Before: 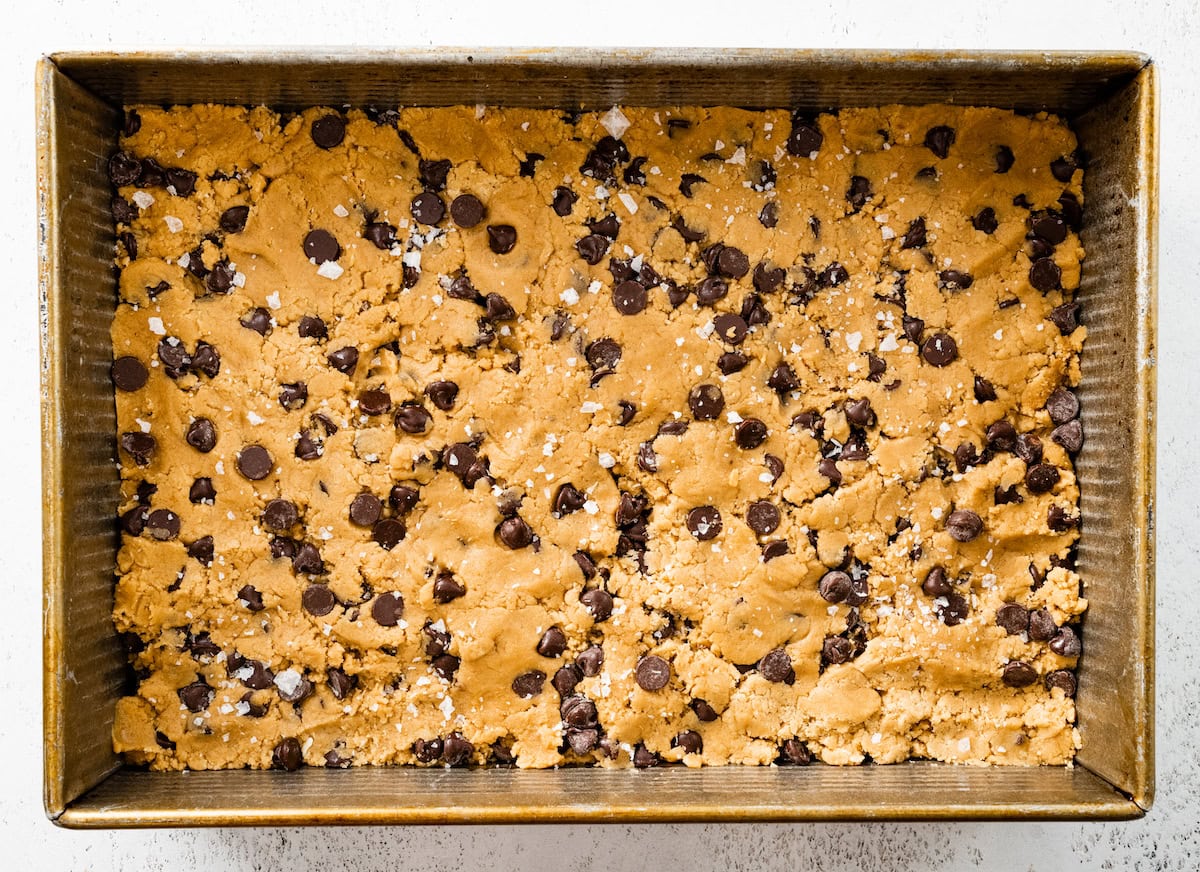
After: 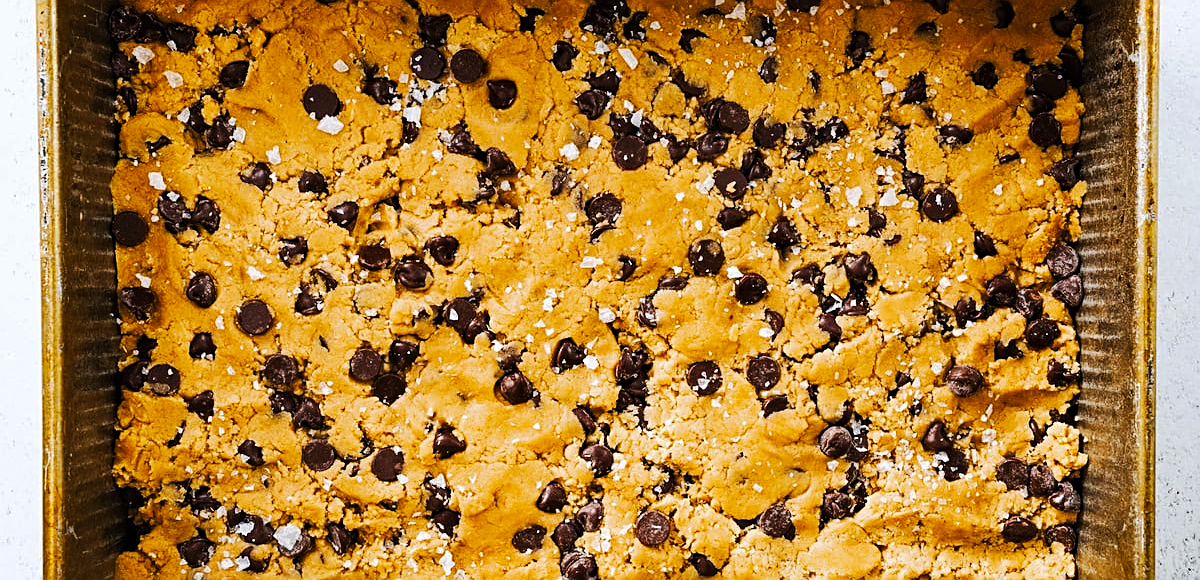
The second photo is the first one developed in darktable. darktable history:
crop: top 16.727%, bottom 16.727%
haze removal: strength 0.29, distance 0.25, compatibility mode true, adaptive false
sharpen: on, module defaults
tone curve: curves: ch0 [(0, 0) (0.003, 0.003) (0.011, 0.009) (0.025, 0.018) (0.044, 0.028) (0.069, 0.038) (0.1, 0.049) (0.136, 0.062) (0.177, 0.089) (0.224, 0.123) (0.277, 0.165) (0.335, 0.223) (0.399, 0.293) (0.468, 0.385) (0.543, 0.497) (0.623, 0.613) (0.709, 0.716) (0.801, 0.802) (0.898, 0.887) (1, 1)], preserve colors none
white balance: red 0.983, blue 1.036
